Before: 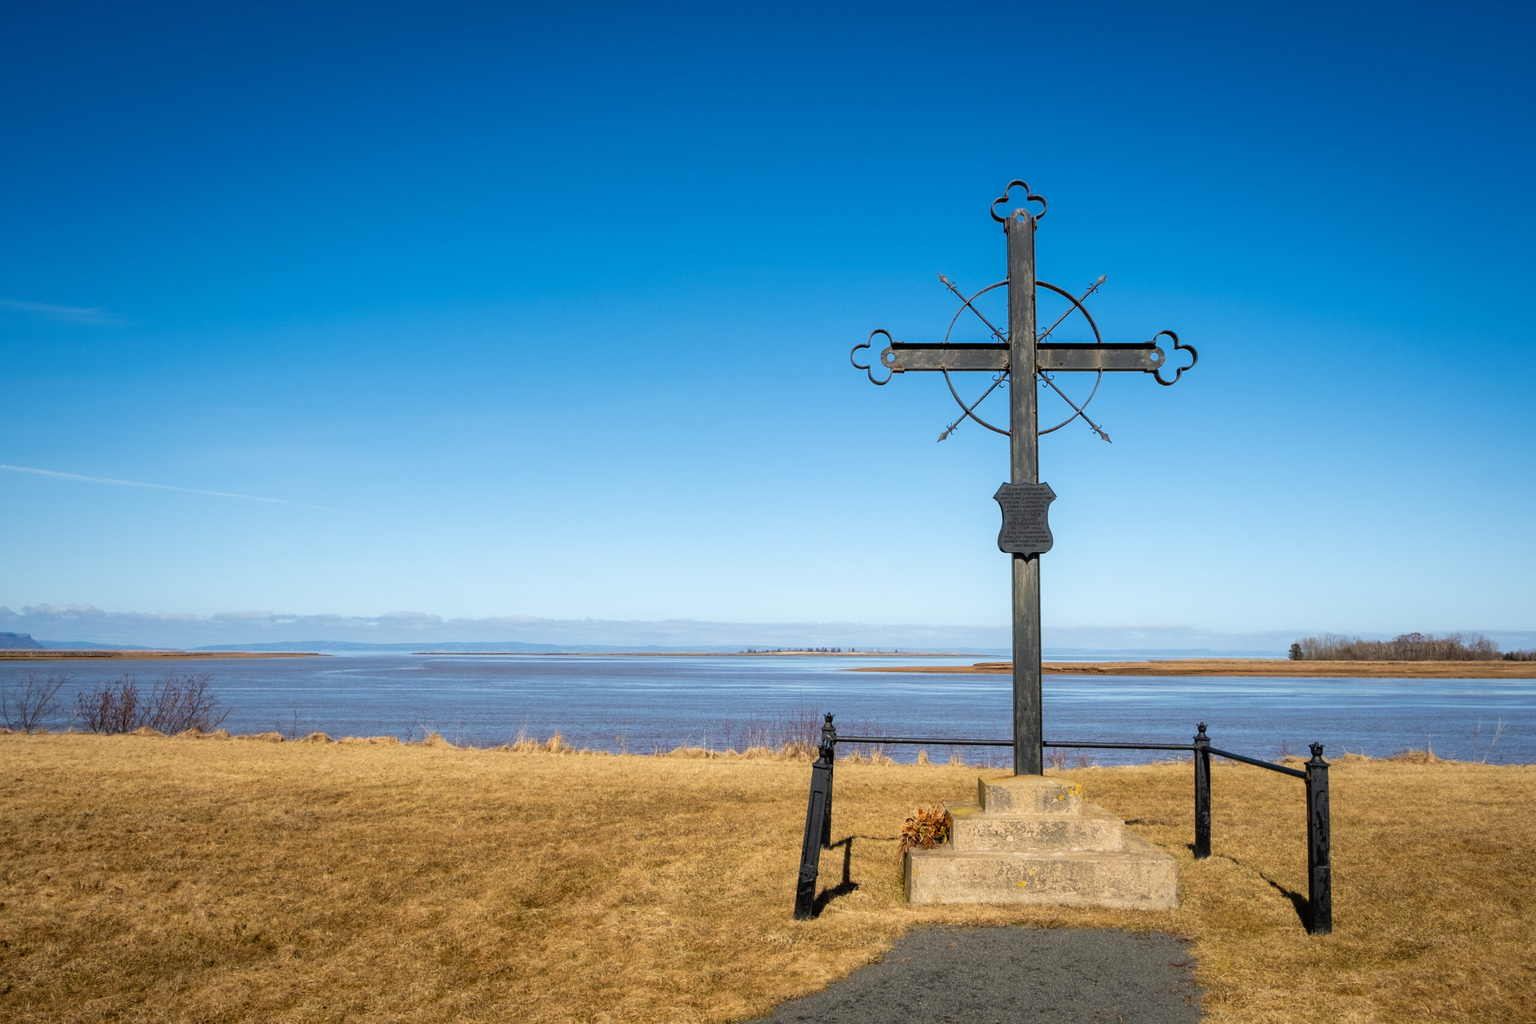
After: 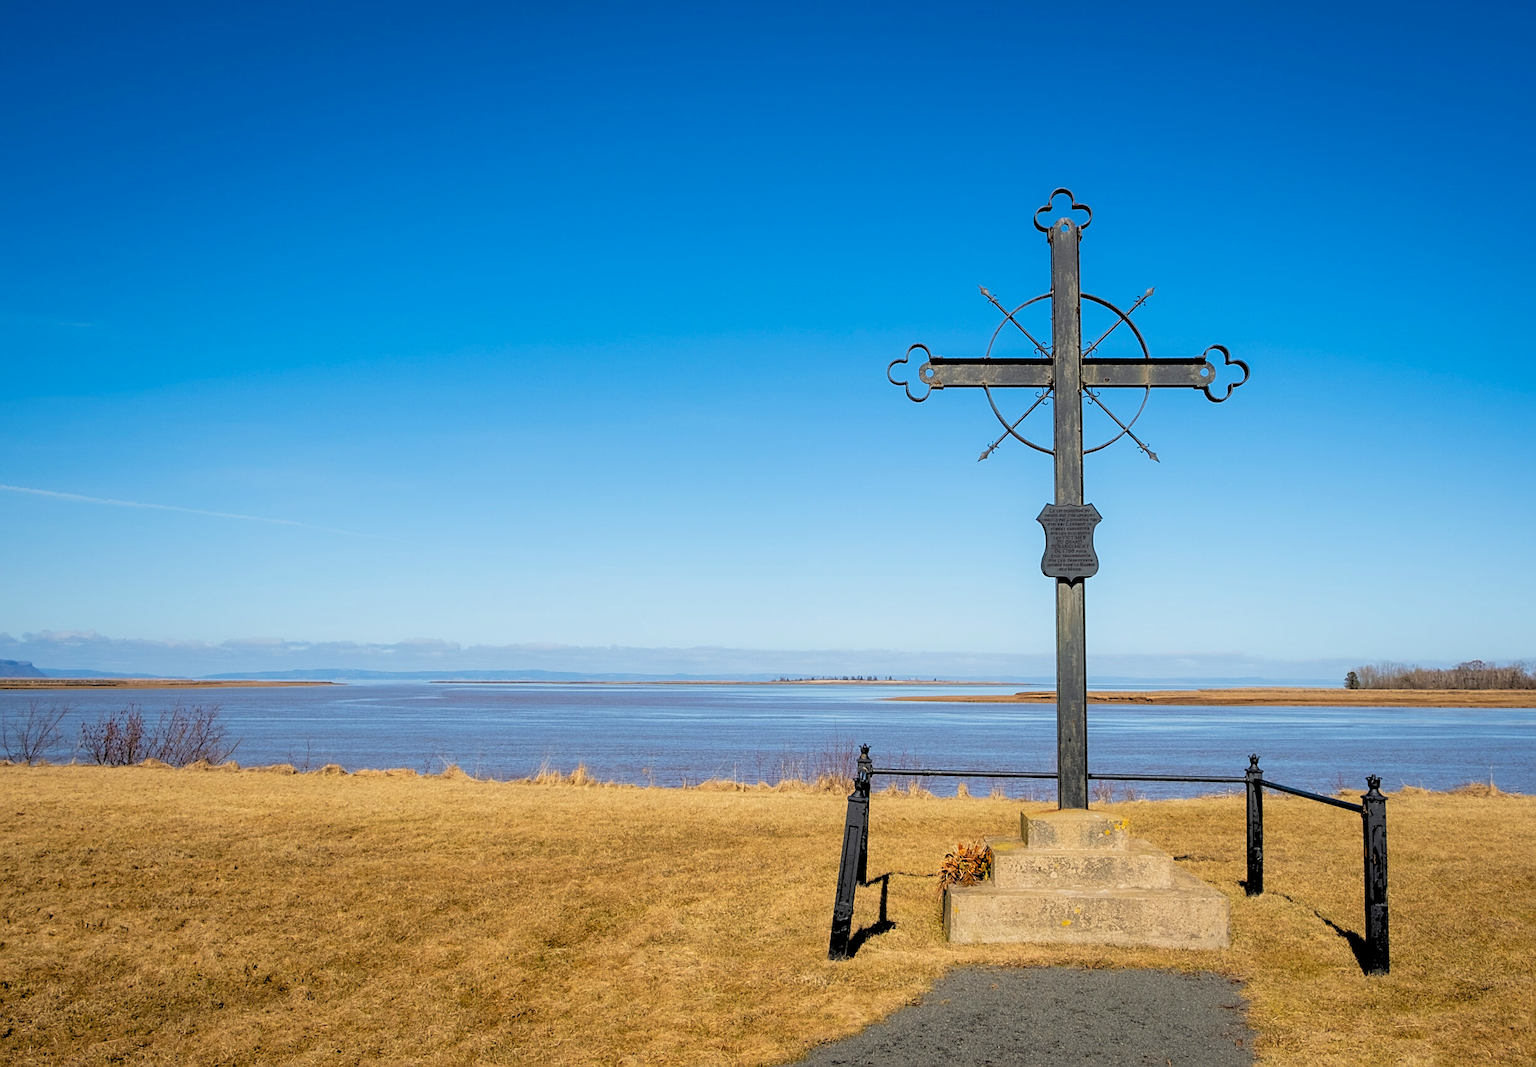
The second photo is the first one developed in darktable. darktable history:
color balance rgb: global vibrance 20%
sharpen: on, module defaults
crop: right 4.126%, bottom 0.031%
rgb levels: preserve colors sum RGB, levels [[0.038, 0.433, 0.934], [0, 0.5, 1], [0, 0.5, 1]]
